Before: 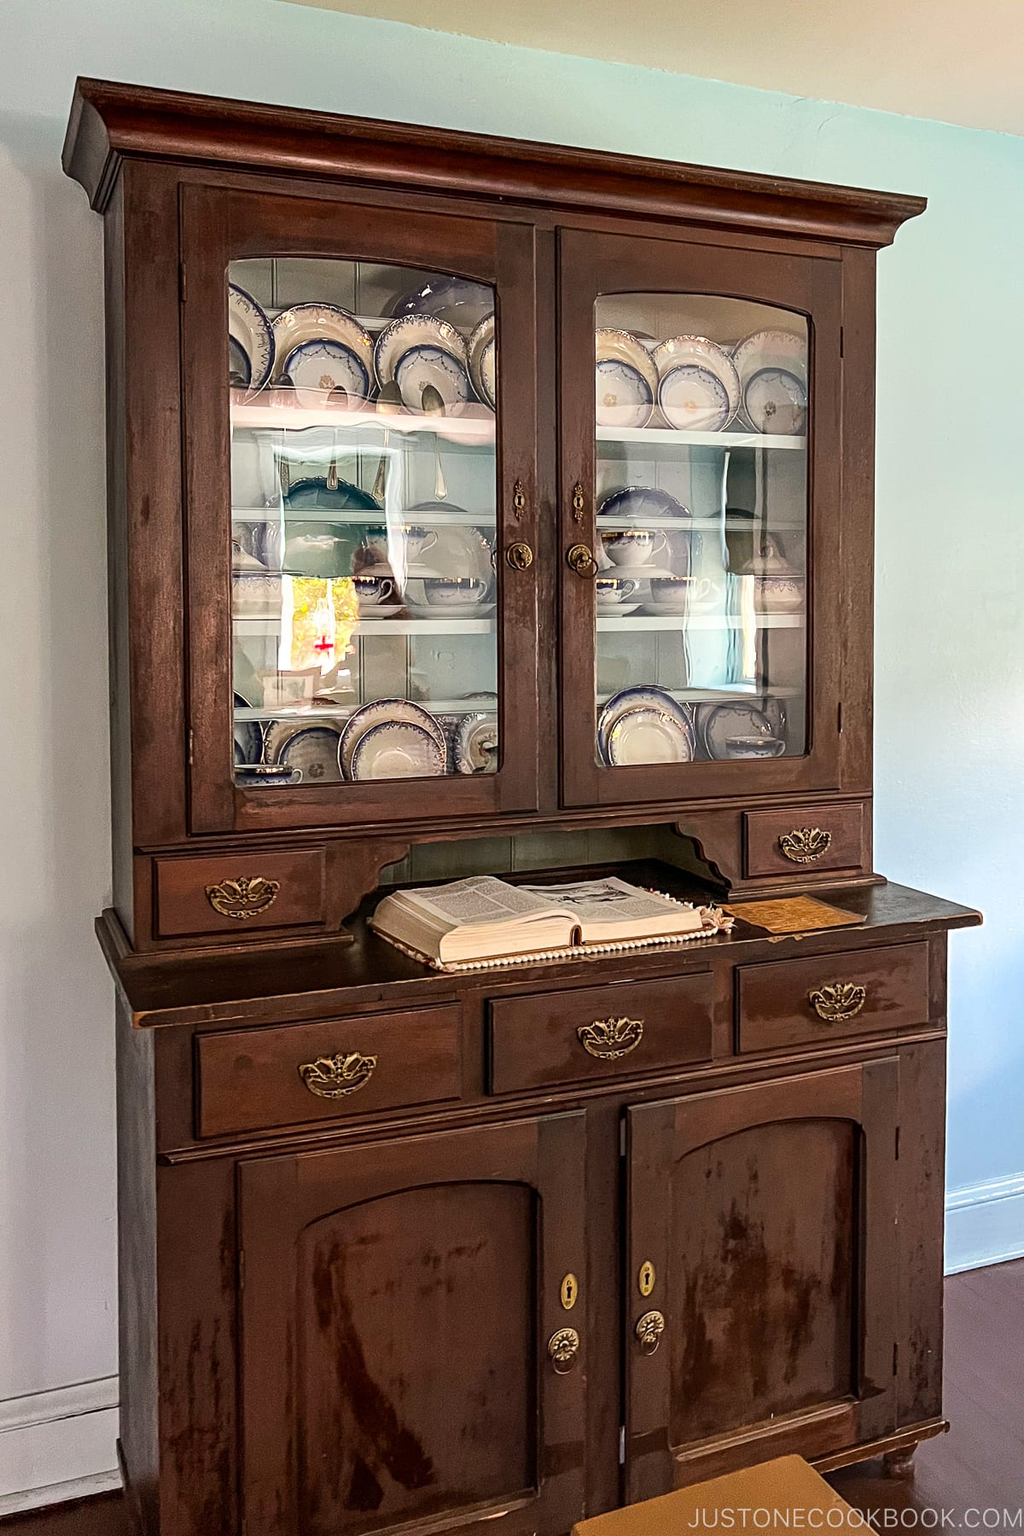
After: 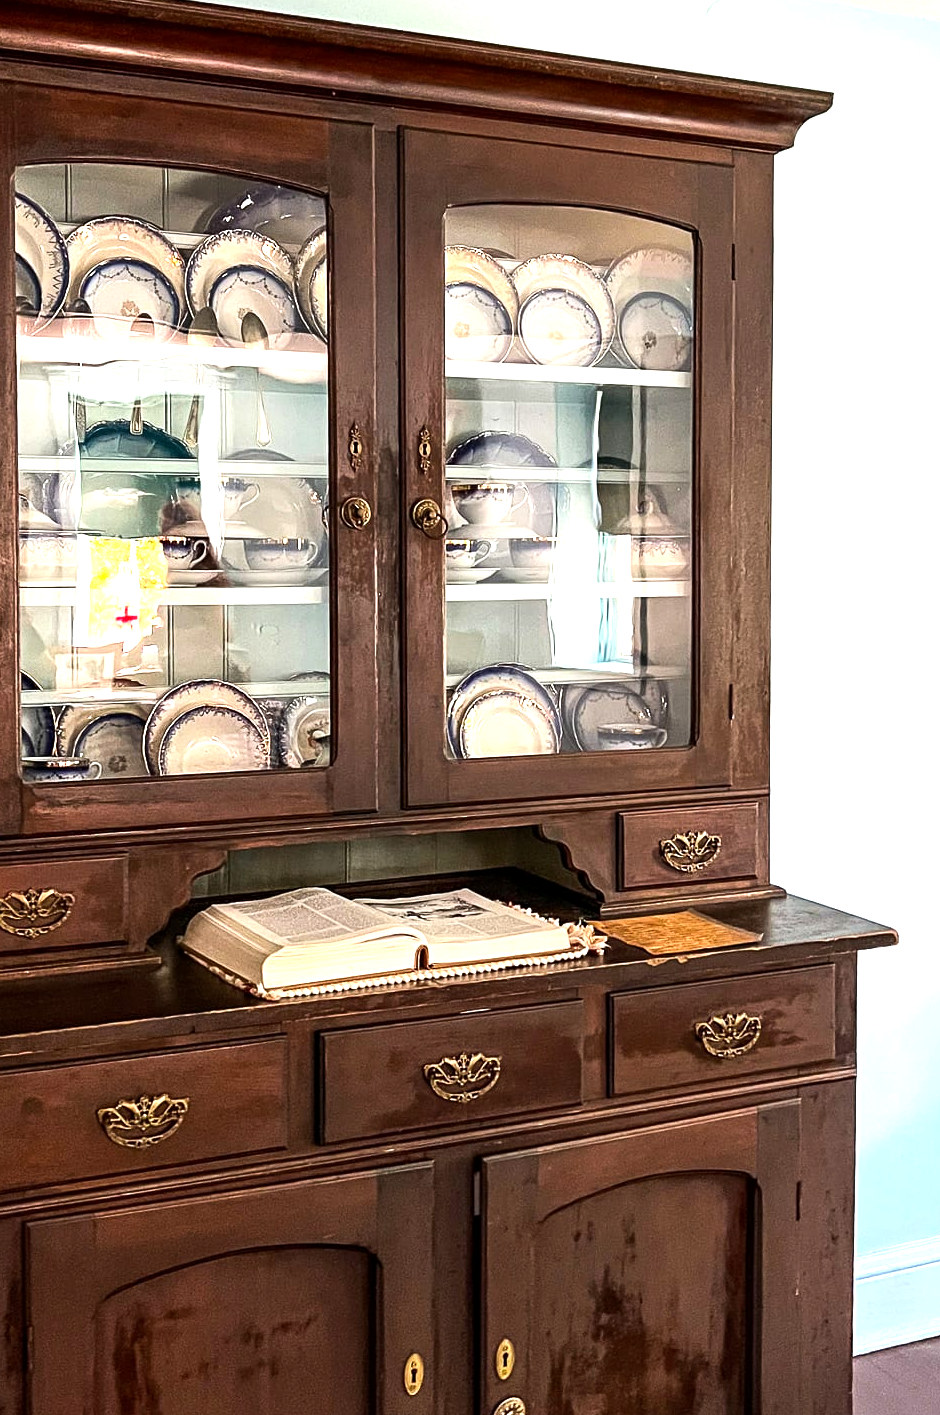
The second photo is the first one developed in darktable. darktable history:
crop and rotate: left 21.114%, top 7.748%, right 0.502%, bottom 13.601%
tone equalizer: -8 EV -0.403 EV, -7 EV -0.354 EV, -6 EV -0.371 EV, -5 EV -0.187 EV, -3 EV 0.238 EV, -2 EV 0.338 EV, -1 EV 0.374 EV, +0 EV 0.387 EV, edges refinement/feathering 500, mask exposure compensation -1.57 EV, preserve details no
exposure: black level correction 0.001, exposure 0.499 EV, compensate exposure bias true, compensate highlight preservation false
